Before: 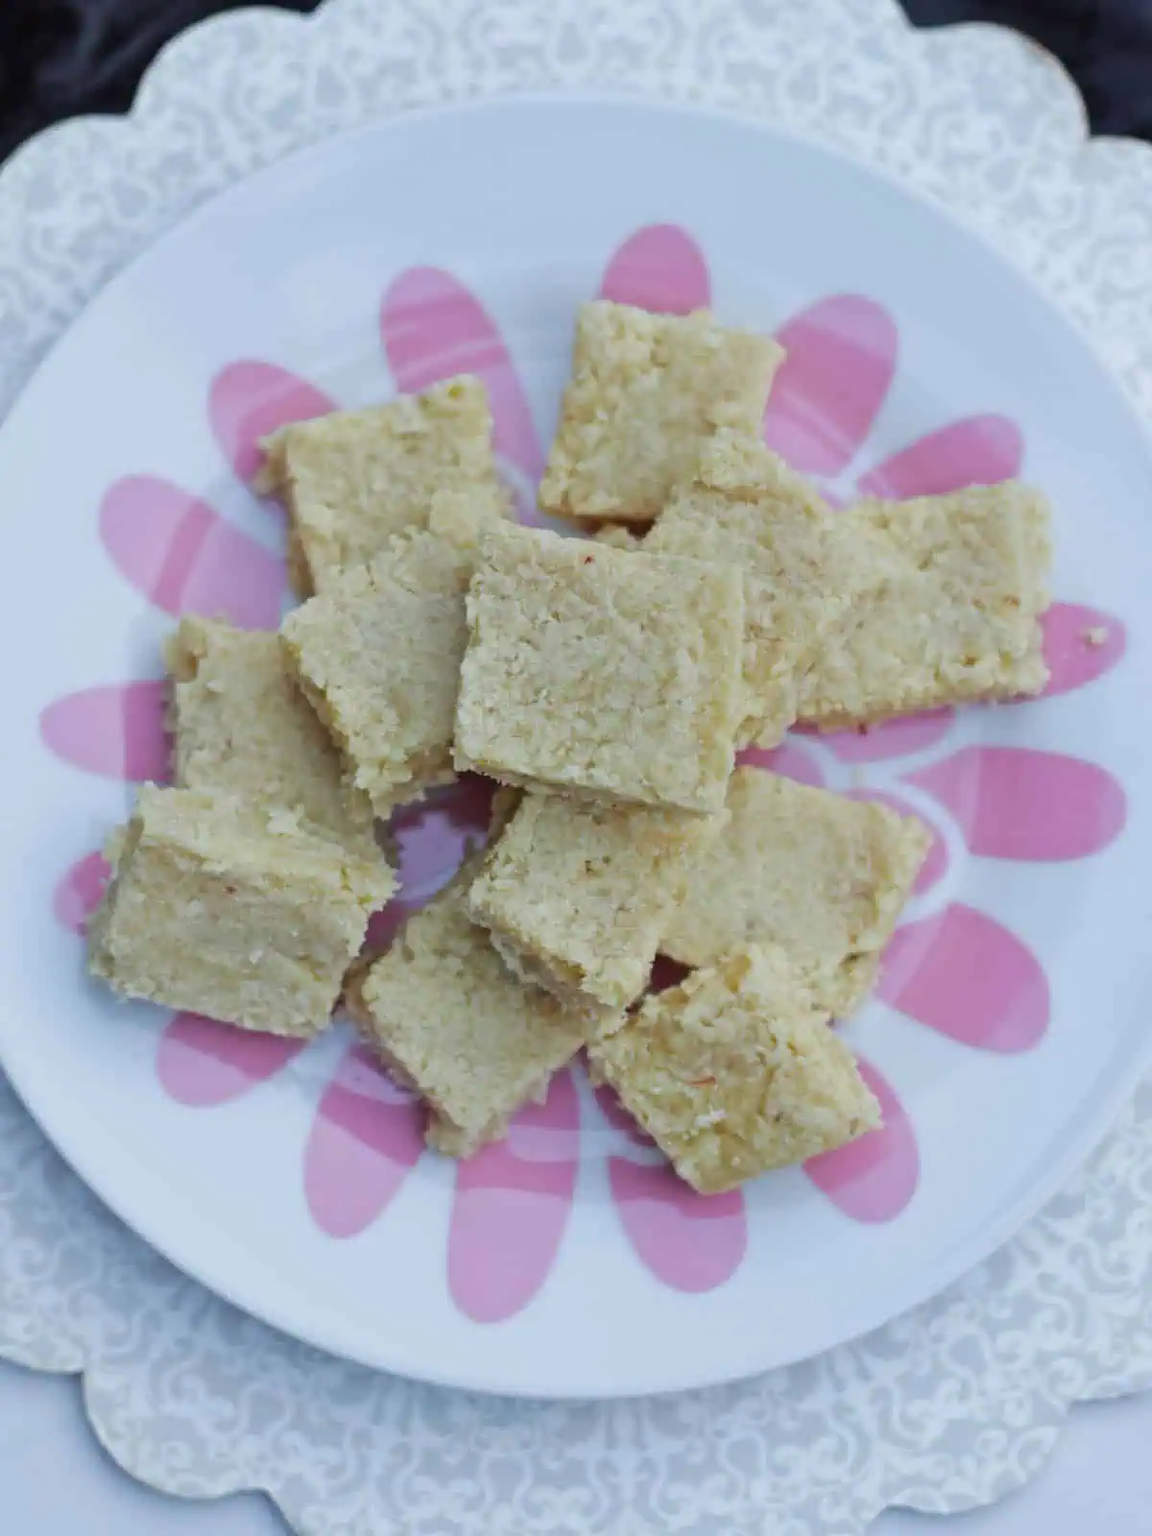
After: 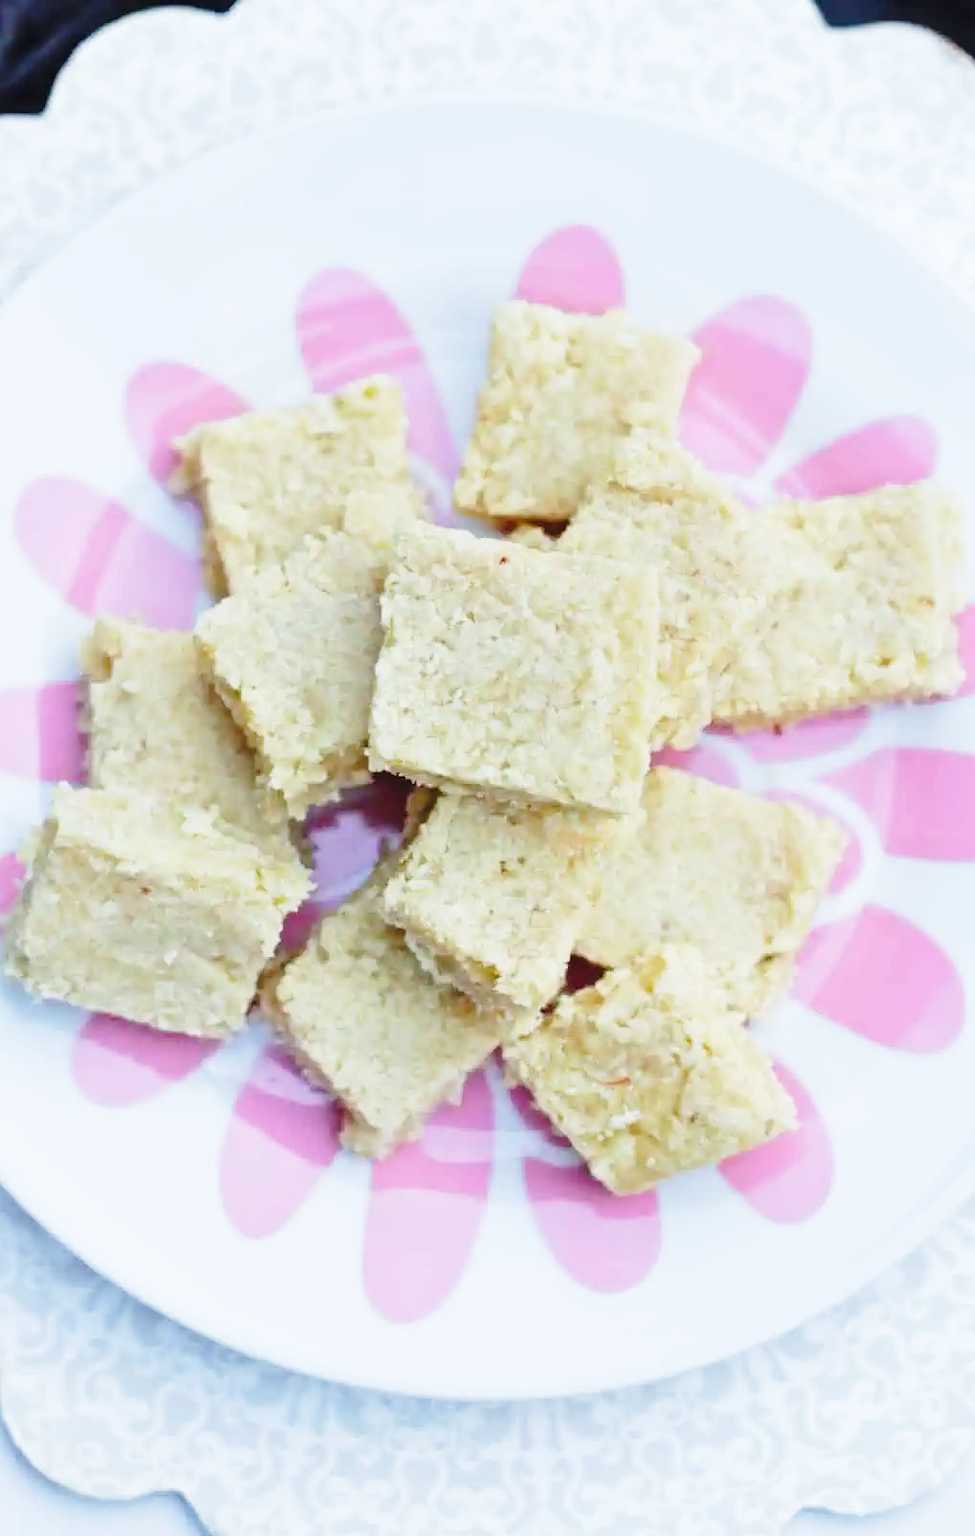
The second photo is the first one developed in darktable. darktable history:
tone equalizer: edges refinement/feathering 500, mask exposure compensation -1.57 EV, preserve details no
base curve: curves: ch0 [(0, 0) (0.028, 0.03) (0.105, 0.232) (0.387, 0.748) (0.754, 0.968) (1, 1)], preserve colors none
crop: left 7.476%, right 7.825%
